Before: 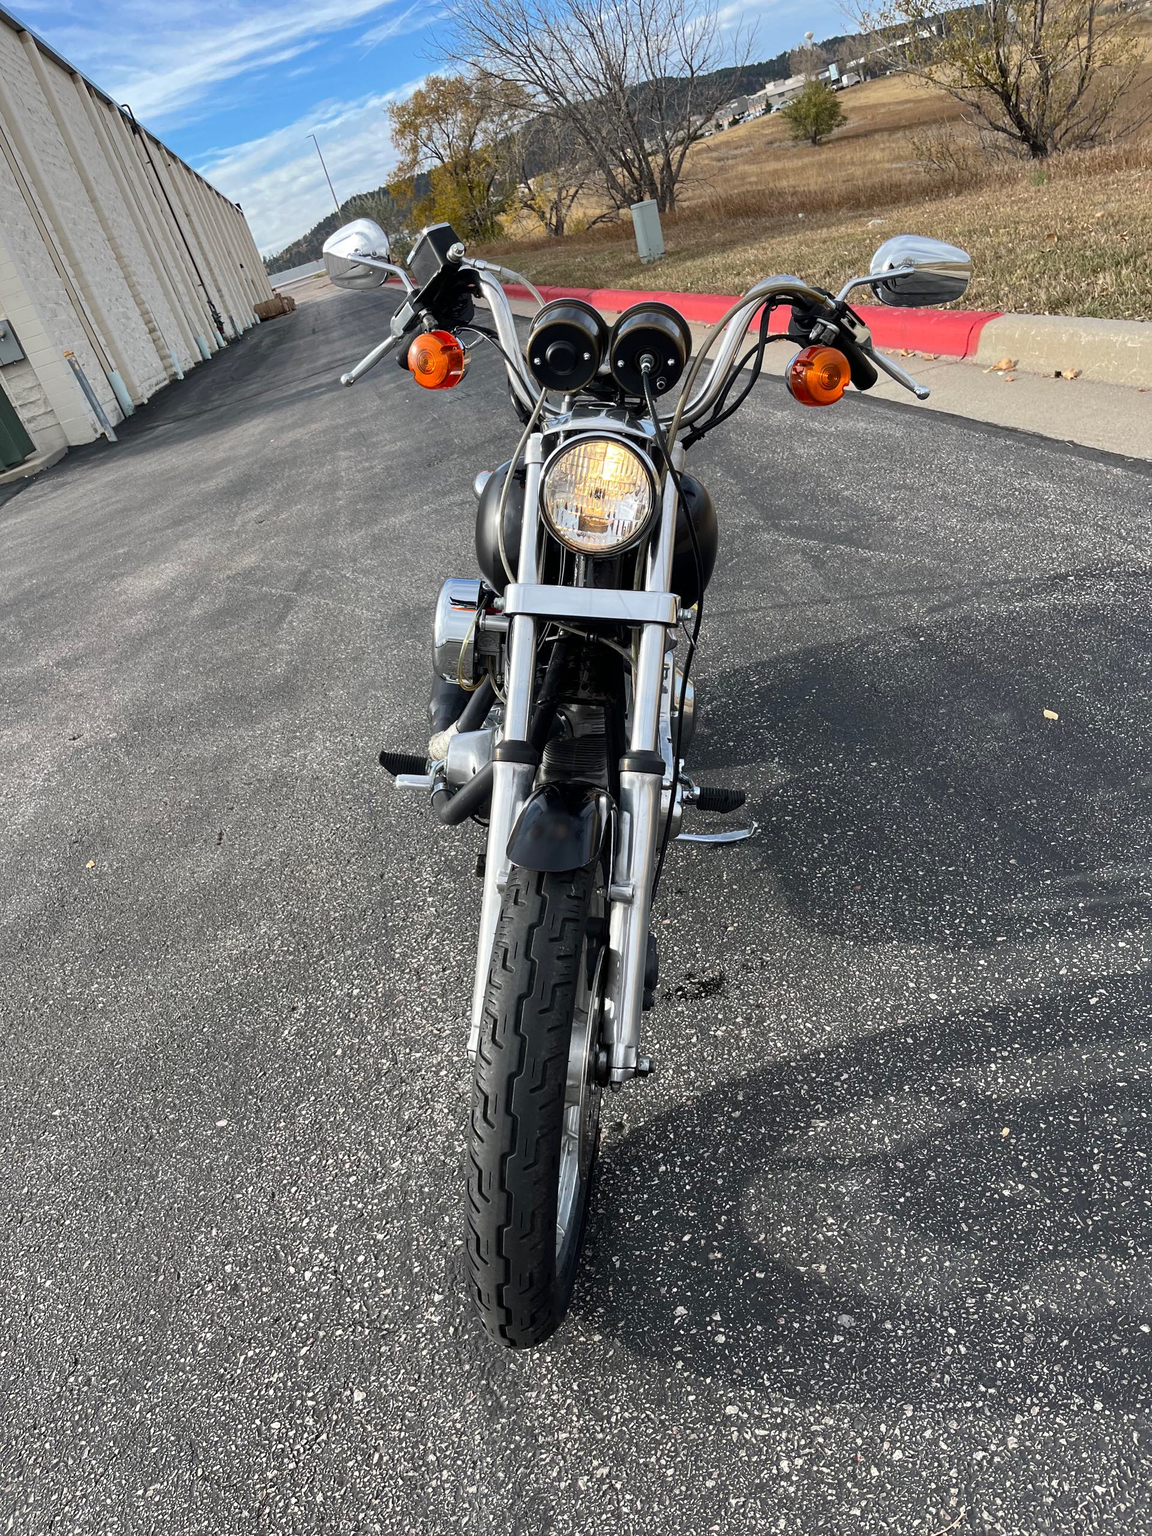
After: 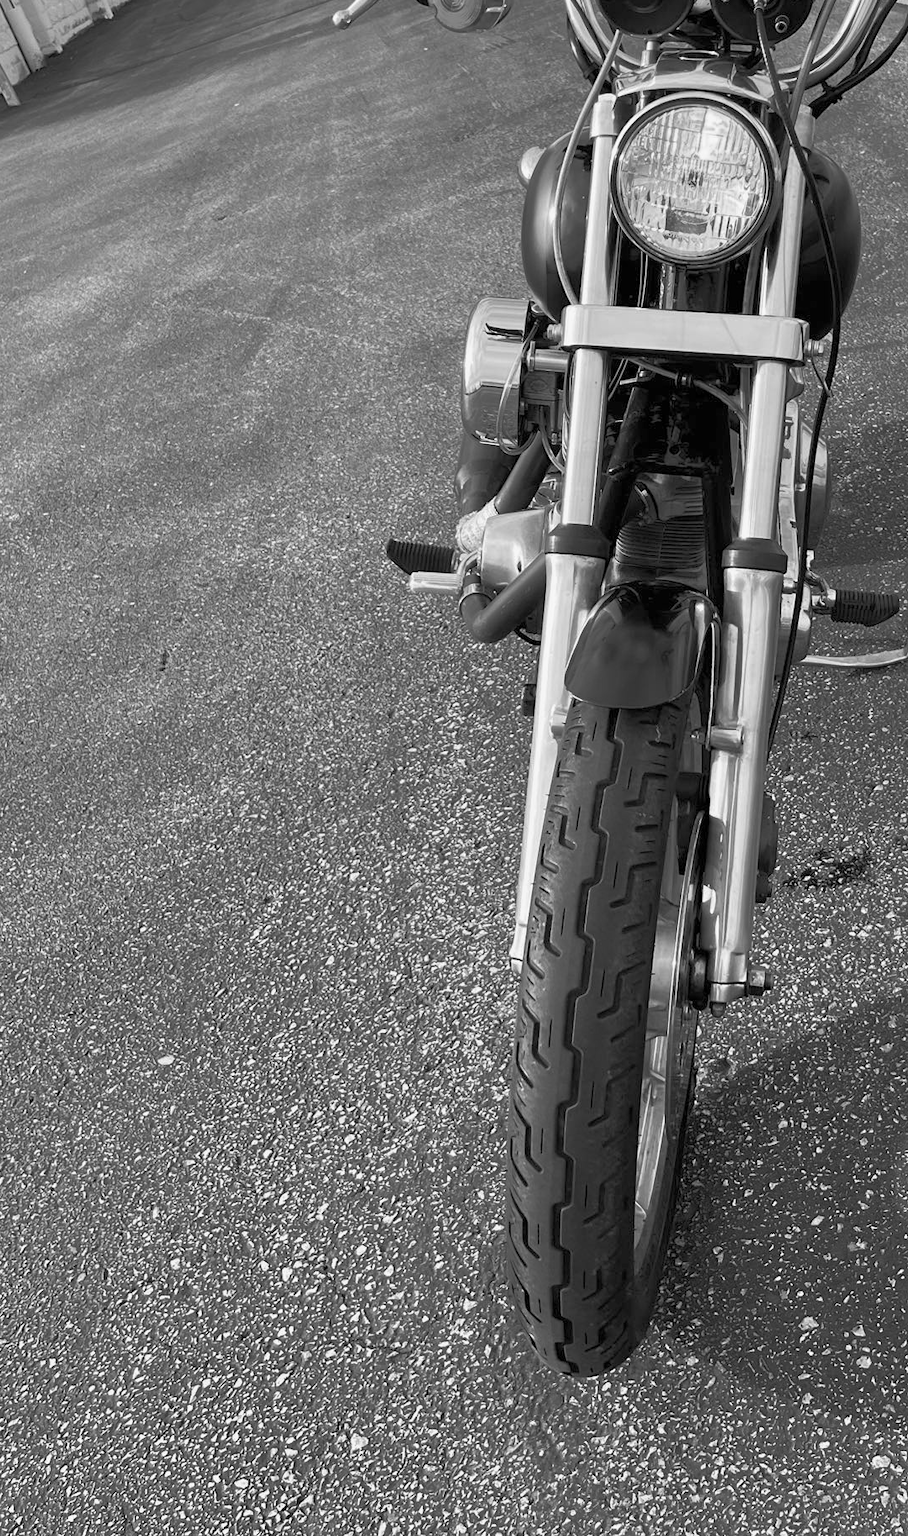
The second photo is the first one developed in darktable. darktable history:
crop: left 8.966%, top 23.852%, right 34.699%, bottom 4.703%
color calibration: output gray [0.21, 0.42, 0.37, 0], gray › normalize channels true, illuminant same as pipeline (D50), adaptation XYZ, x 0.346, y 0.359, gamut compression 0
rgb curve: curves: ch0 [(0, 0) (0.072, 0.166) (0.217, 0.293) (0.414, 0.42) (1, 1)], compensate middle gray true, preserve colors basic power
